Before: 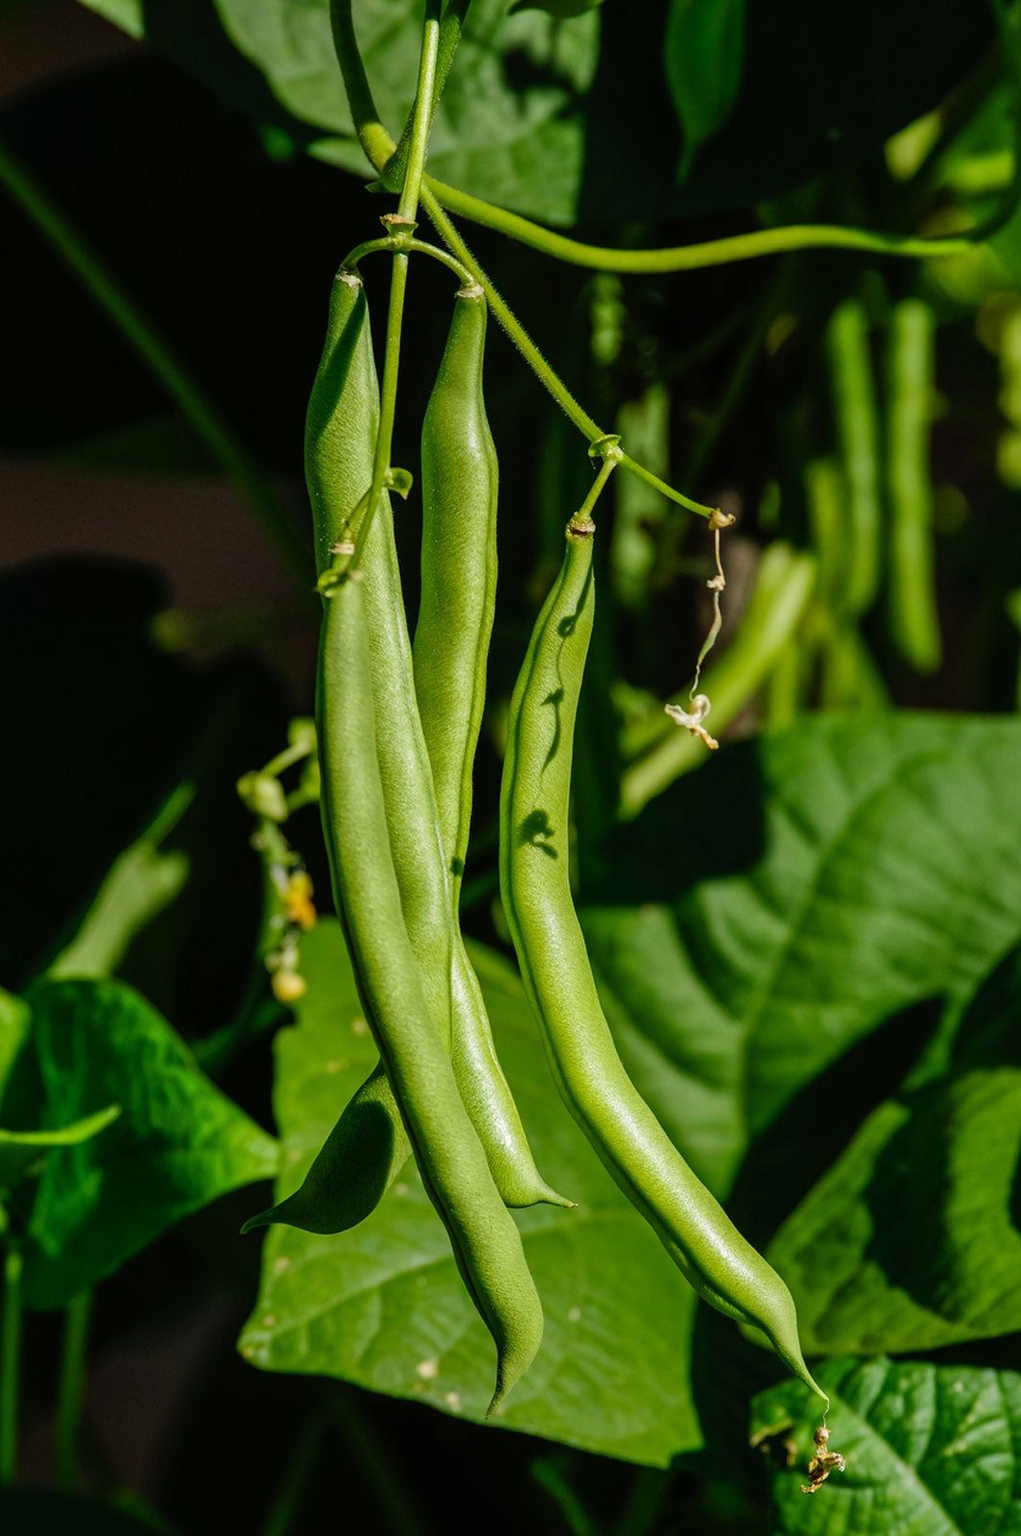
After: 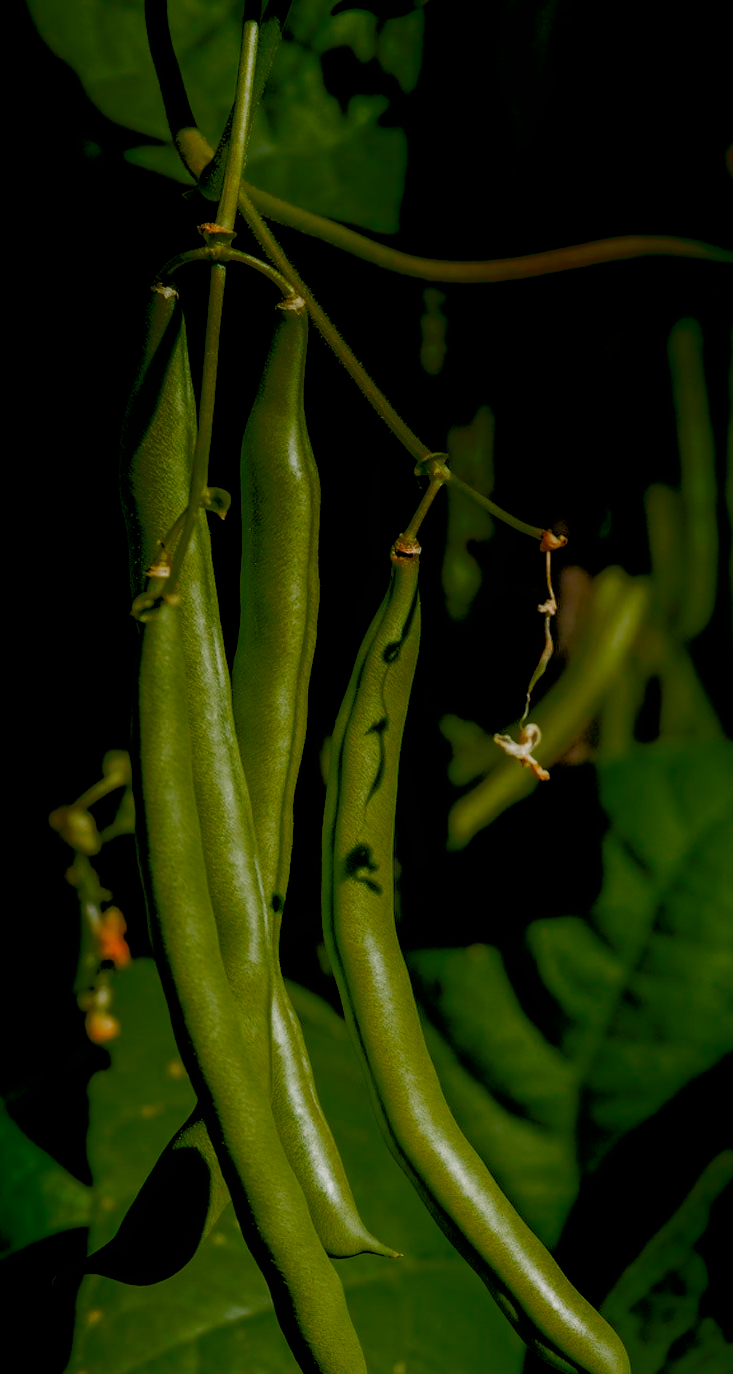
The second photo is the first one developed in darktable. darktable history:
color zones: curves: ch0 [(0, 0.553) (0.123, 0.58) (0.23, 0.419) (0.468, 0.155) (0.605, 0.132) (0.723, 0.063) (0.833, 0.172) (0.921, 0.468)]; ch1 [(0.025, 0.645) (0.229, 0.584) (0.326, 0.551) (0.537, 0.446) (0.599, 0.911) (0.708, 1) (0.805, 0.944)]; ch2 [(0.086, 0.468) (0.254, 0.464) (0.638, 0.564) (0.702, 0.592) (0.768, 0.564)], mix 43.04%
filmic rgb: black relative exposure -5.08 EV, white relative exposure 3.99 EV, hardness 2.88, contrast 1.194, highlights saturation mix -29.18%
exposure: black level correction 0.002, exposure -0.107 EV, compensate highlight preservation false
shadows and highlights: shadows -52.71, highlights 85.45, soften with gaussian
crop: left 18.703%, right 12.361%, bottom 14.097%
tone equalizer: -8 EV -1.84 EV, -7 EV -1.14 EV, -6 EV -1.61 EV, edges refinement/feathering 500, mask exposure compensation -1.57 EV, preserve details no
